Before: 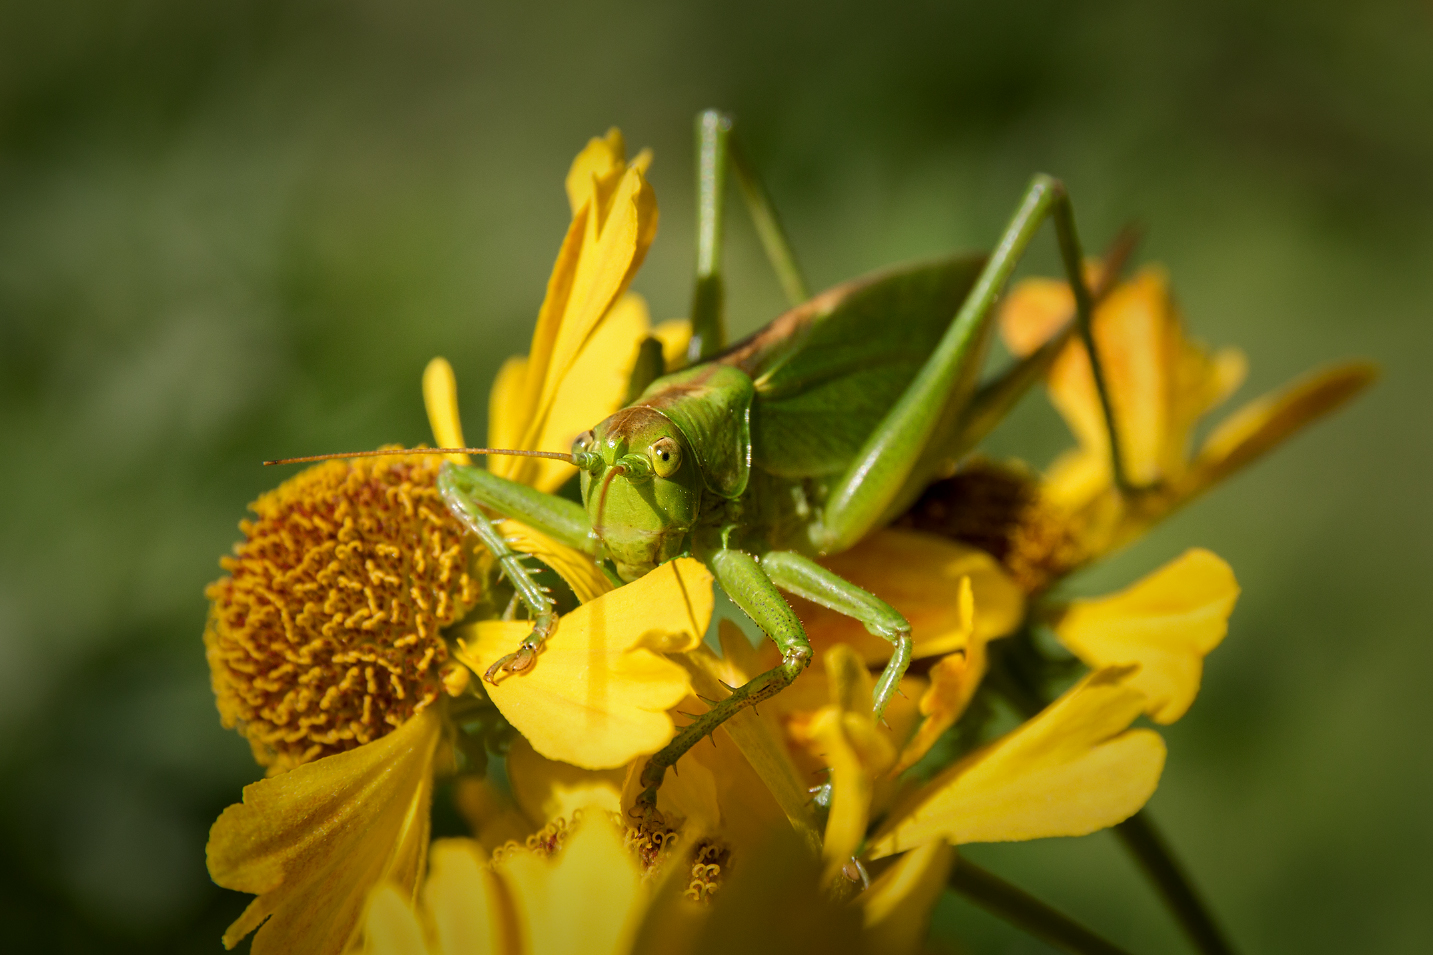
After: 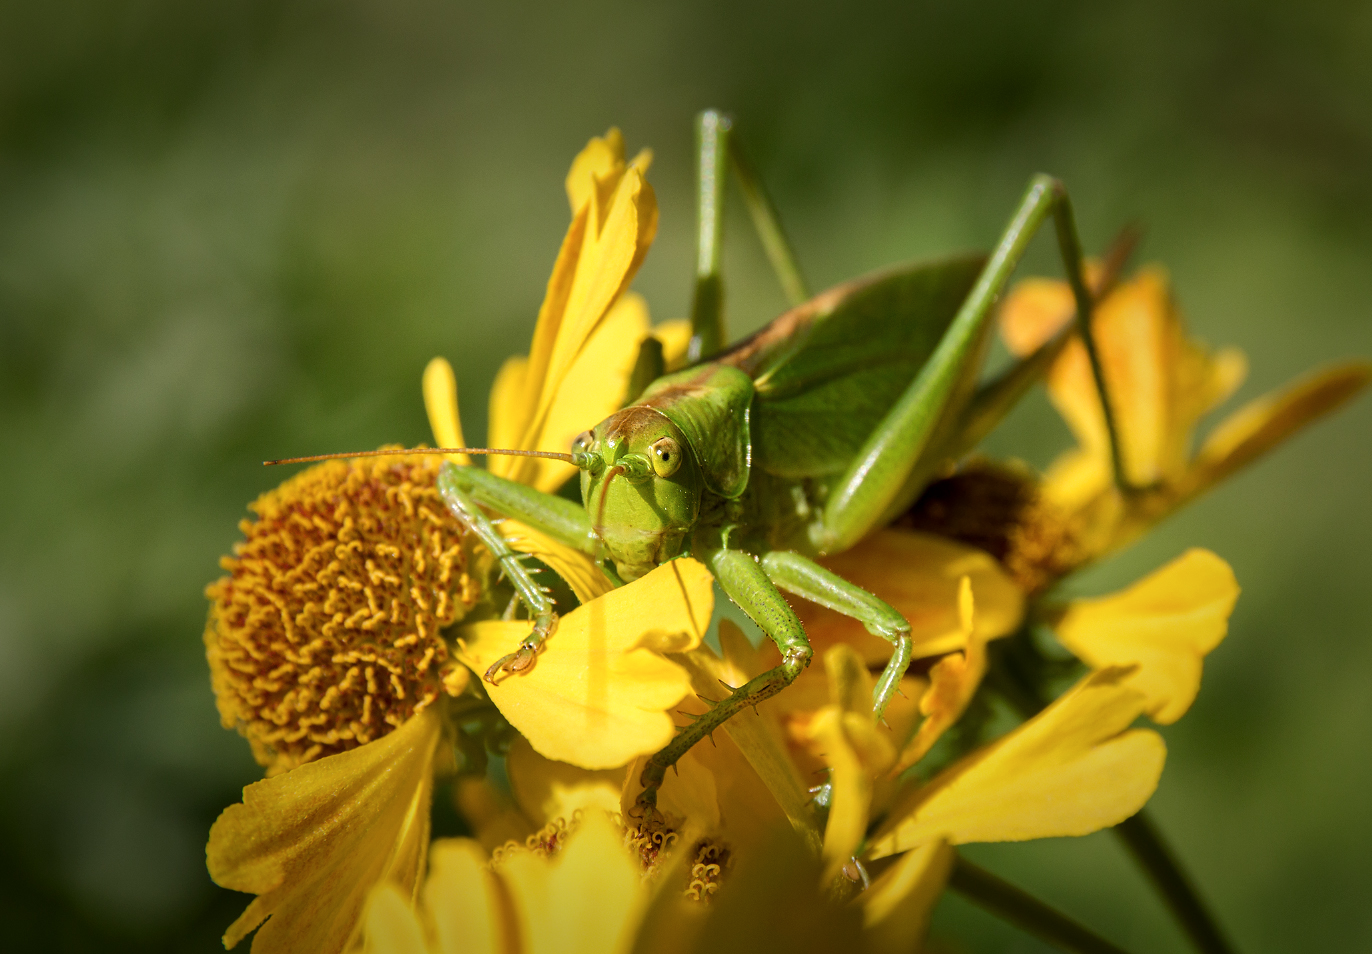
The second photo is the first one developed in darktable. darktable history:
shadows and highlights: shadows -13.18, white point adjustment 4.18, highlights 26.51
crop: right 4.239%, bottom 0.041%
